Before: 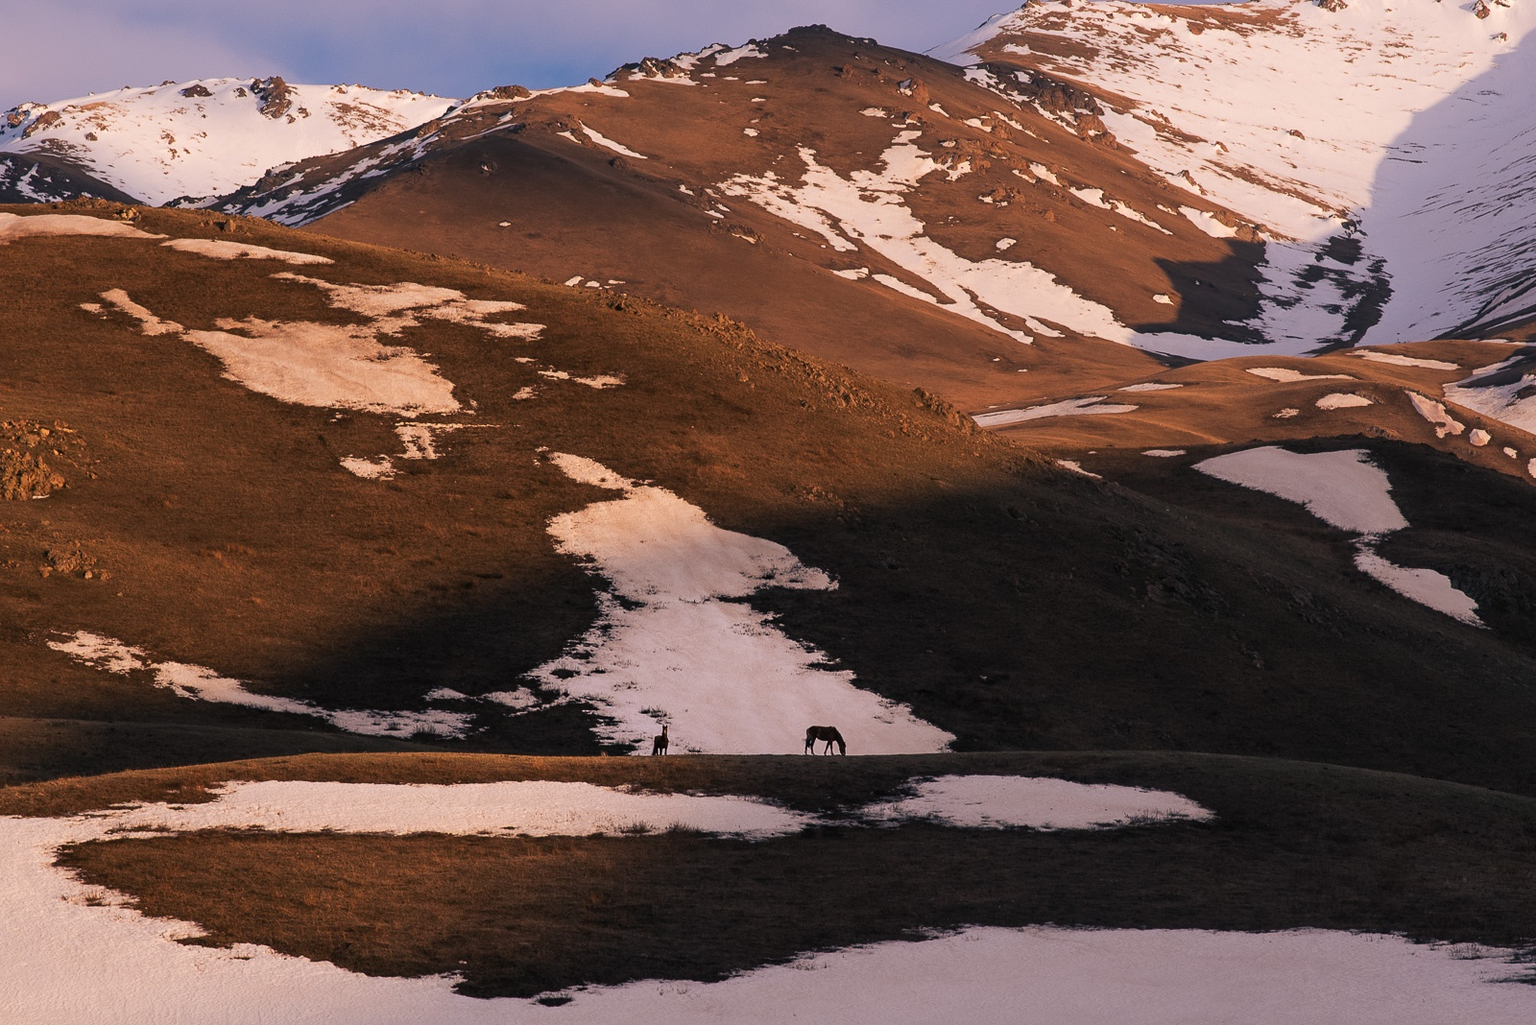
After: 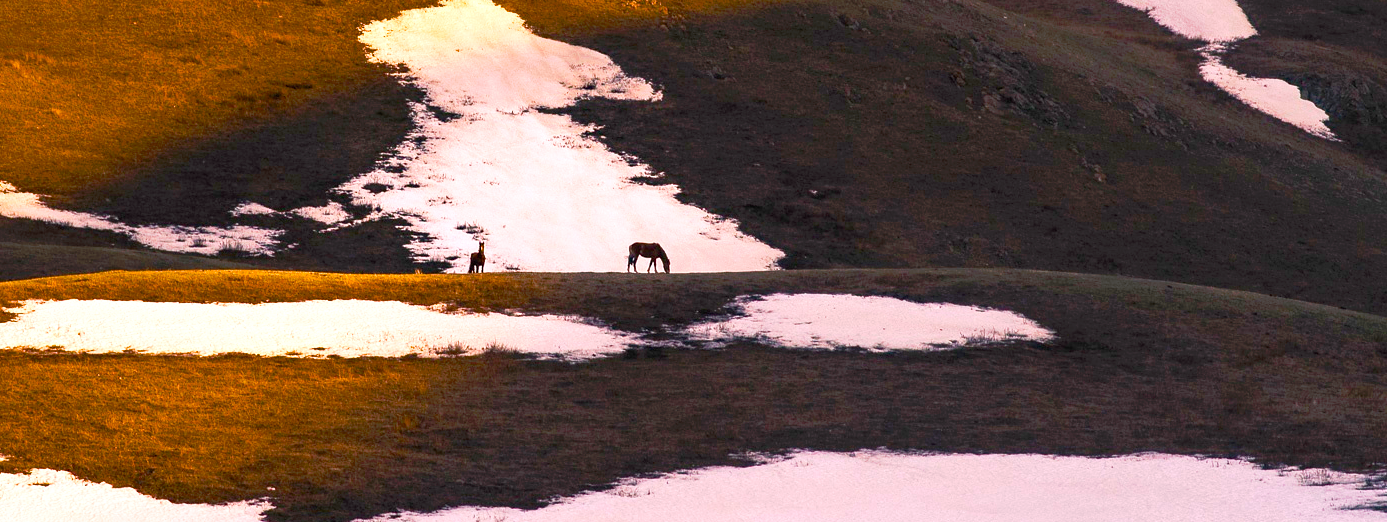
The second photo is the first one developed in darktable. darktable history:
crop and rotate: left 13.306%, top 48.129%, bottom 2.928%
tone equalizer: -8 EV -0.417 EV, -7 EV -0.389 EV, -6 EV -0.333 EV, -5 EV -0.222 EV, -3 EV 0.222 EV, -2 EV 0.333 EV, -1 EV 0.389 EV, +0 EV 0.417 EV, edges refinement/feathering 500, mask exposure compensation -1.57 EV, preserve details no
tone curve: curves: ch0 [(0, 0) (0.003, 0.013) (0.011, 0.017) (0.025, 0.035) (0.044, 0.093) (0.069, 0.146) (0.1, 0.179) (0.136, 0.243) (0.177, 0.294) (0.224, 0.332) (0.277, 0.412) (0.335, 0.454) (0.399, 0.531) (0.468, 0.611) (0.543, 0.669) (0.623, 0.738) (0.709, 0.823) (0.801, 0.881) (0.898, 0.951) (1, 1)], preserve colors none
exposure: exposure 0.4 EV, compensate highlight preservation false
vignetting: fall-off start 116.67%, fall-off radius 59.26%, brightness -0.31, saturation -0.056
rotate and perspective: automatic cropping off
color balance rgb: linear chroma grading › shadows 10%, linear chroma grading › highlights 10%, linear chroma grading › global chroma 15%, linear chroma grading › mid-tones 15%, perceptual saturation grading › global saturation 40%, perceptual saturation grading › highlights -25%, perceptual saturation grading › mid-tones 35%, perceptual saturation grading › shadows 35%, perceptual brilliance grading › global brilliance 11.29%, global vibrance 11.29%
